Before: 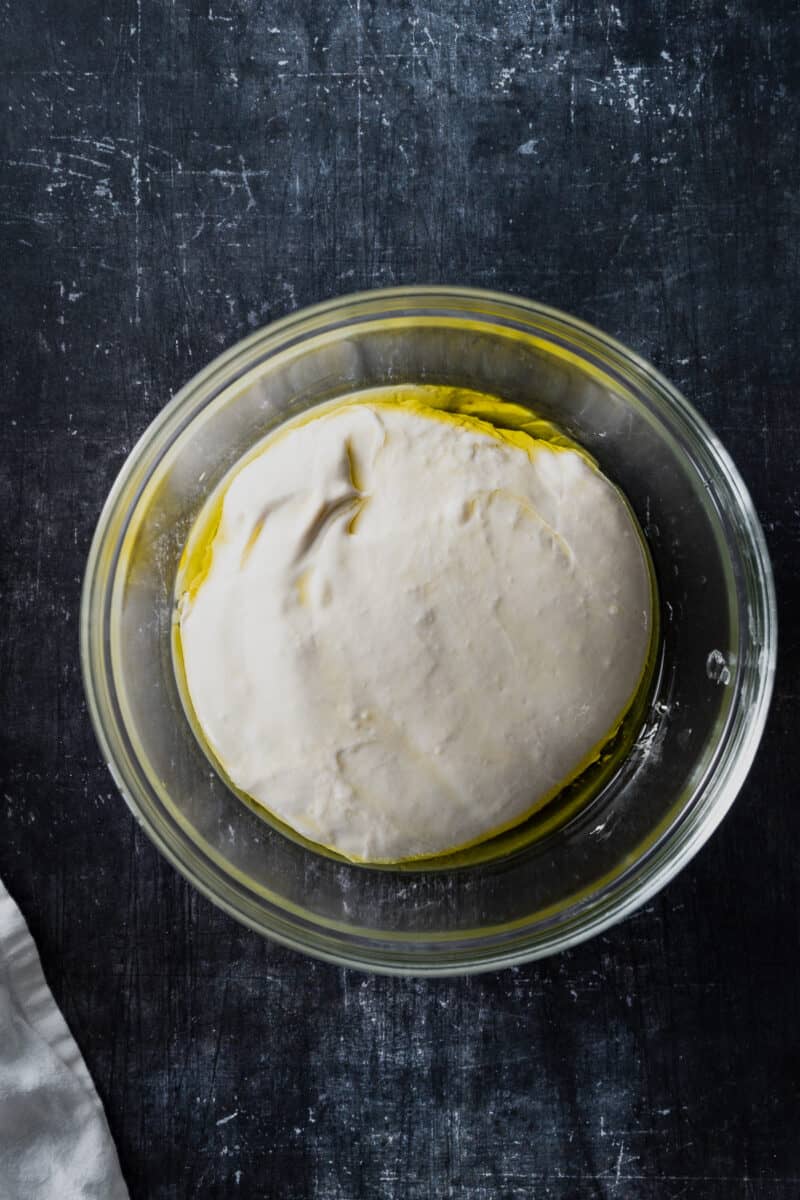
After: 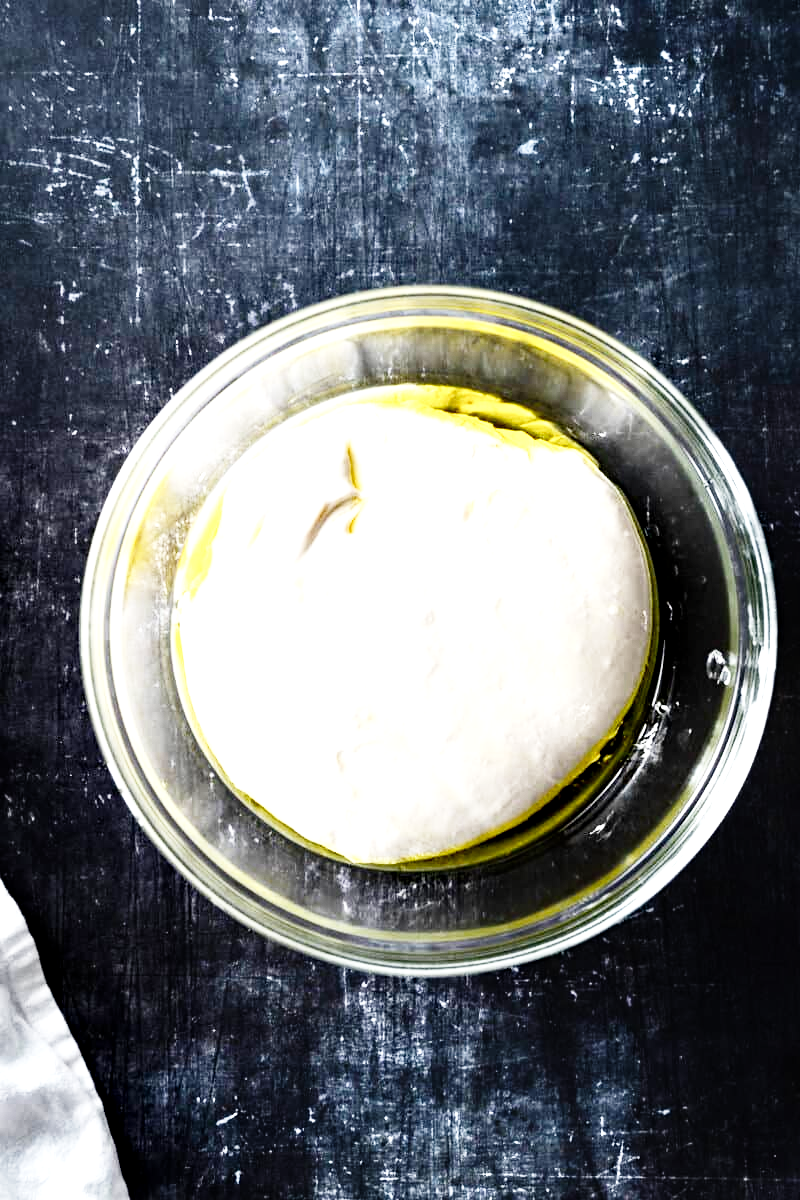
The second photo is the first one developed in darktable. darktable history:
base curve: curves: ch0 [(0, 0) (0.008, 0.007) (0.022, 0.029) (0.048, 0.089) (0.092, 0.197) (0.191, 0.399) (0.275, 0.534) (0.357, 0.65) (0.477, 0.78) (0.542, 0.833) (0.799, 0.973) (1, 1)], fusion 1, preserve colors none
exposure: exposure 0.375 EV, compensate highlight preservation false
tone equalizer: -8 EV -1.12 EV, -7 EV -1.02 EV, -6 EV -0.838 EV, -5 EV -0.578 EV, -3 EV 0.576 EV, -2 EV 0.858 EV, -1 EV 0.991 EV, +0 EV 1.07 EV, edges refinement/feathering 500, mask exposure compensation -1.57 EV, preserve details no
